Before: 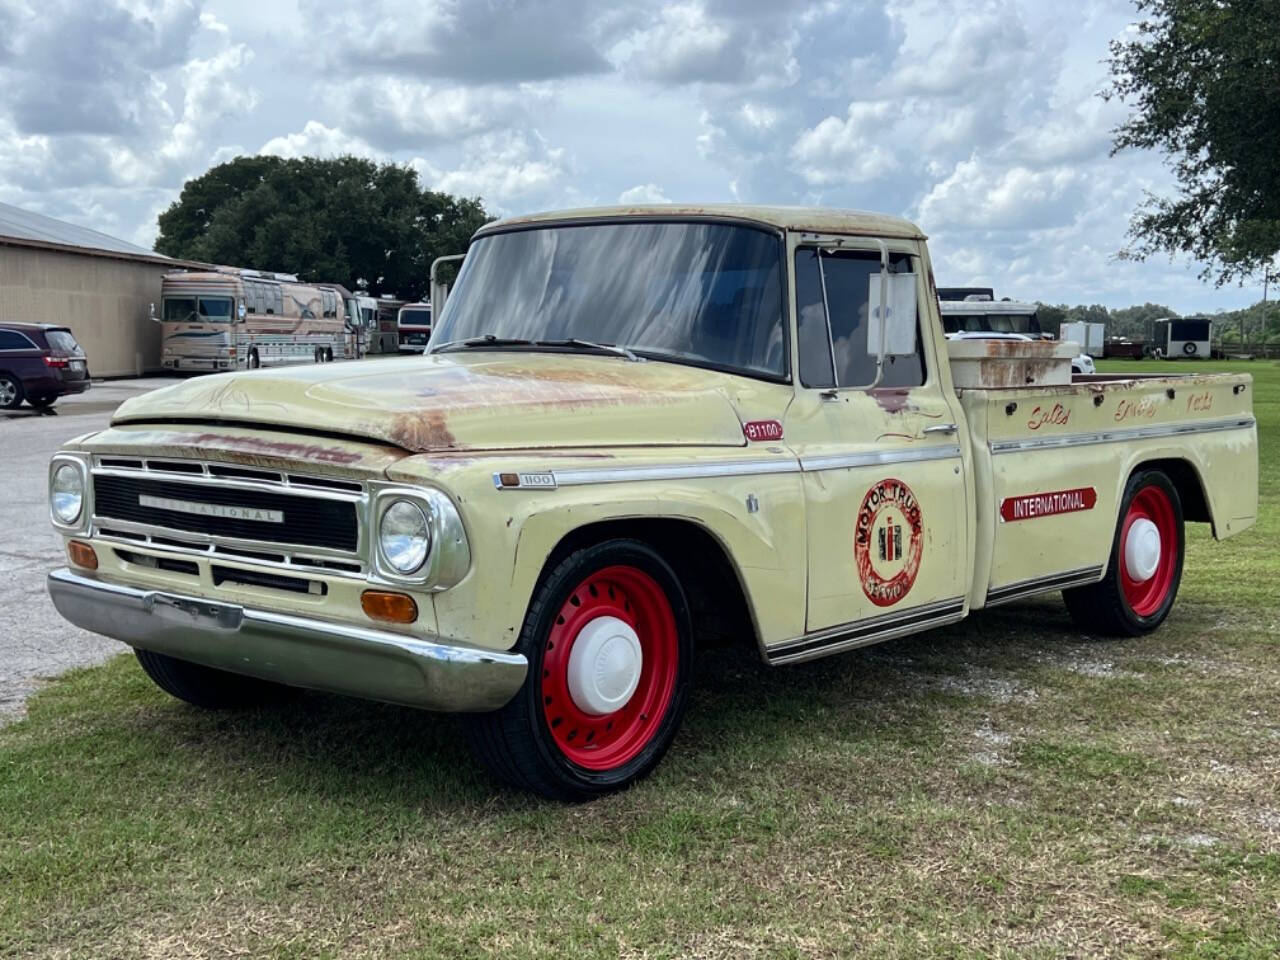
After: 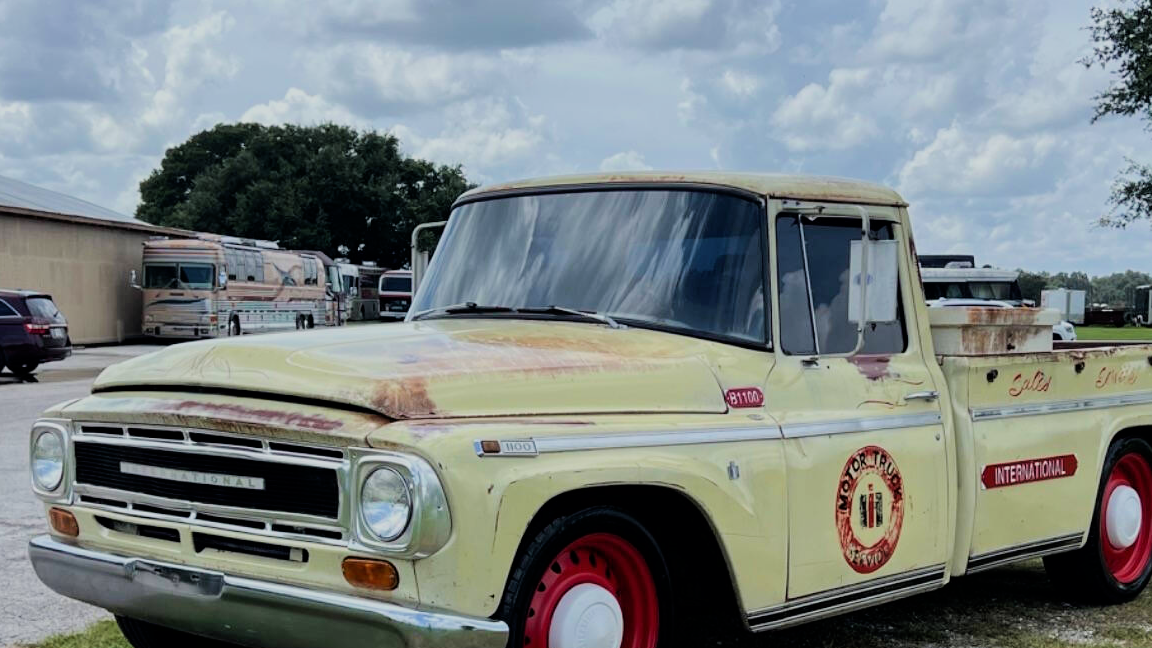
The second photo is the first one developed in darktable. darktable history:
filmic rgb: black relative exposure -7.65 EV, white relative exposure 4.56 EV, hardness 3.61, contrast 1.05
crop: left 1.509%, top 3.452%, right 7.696%, bottom 28.452%
velvia: on, module defaults
